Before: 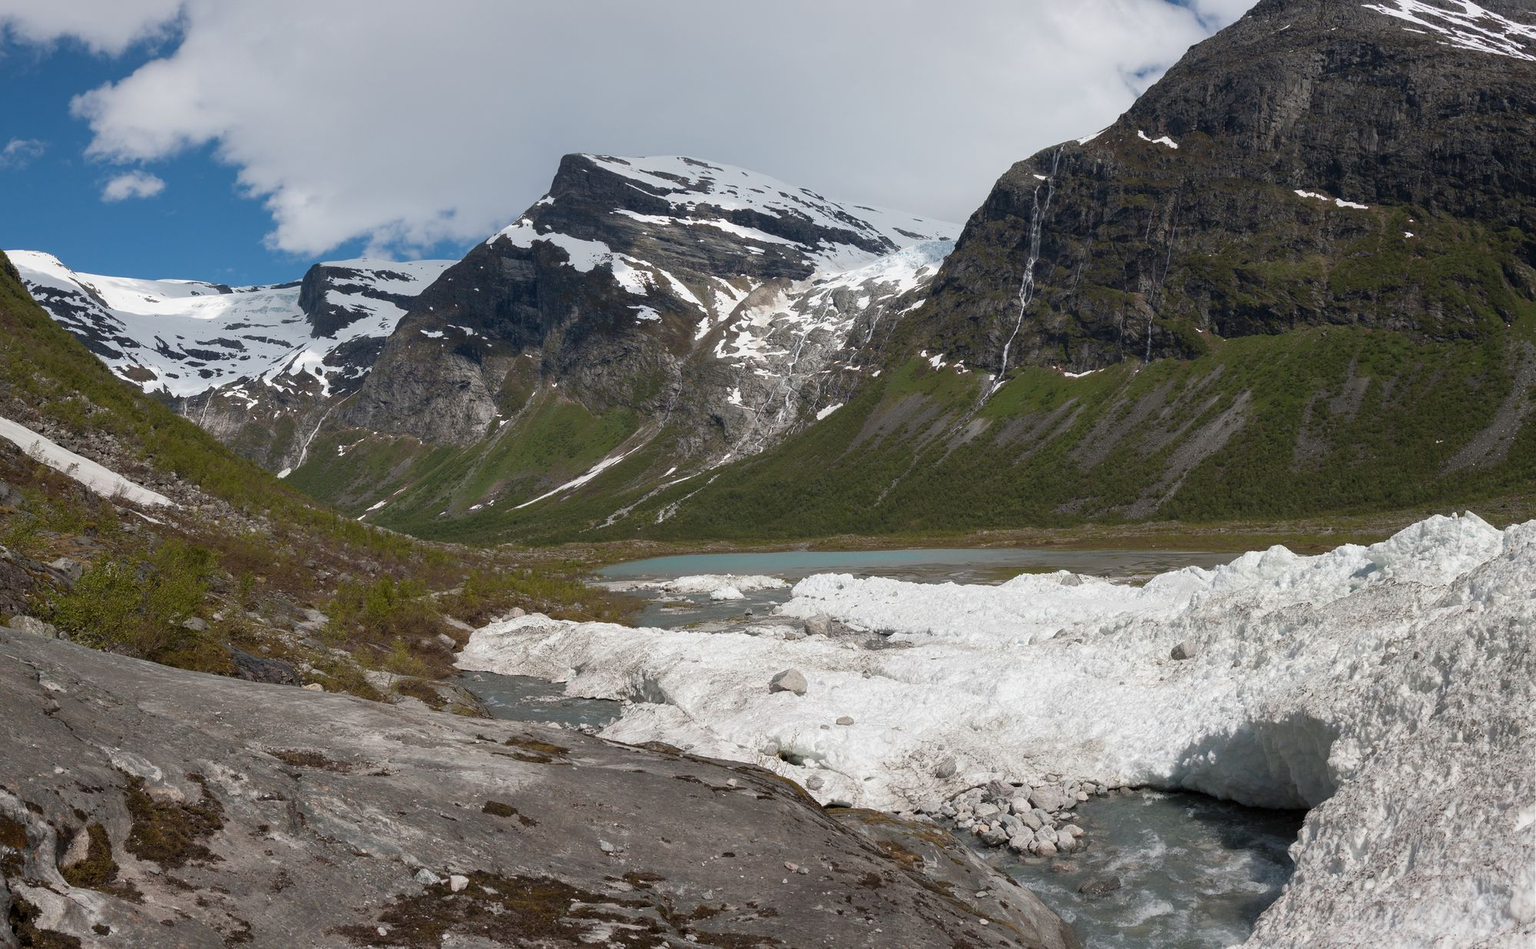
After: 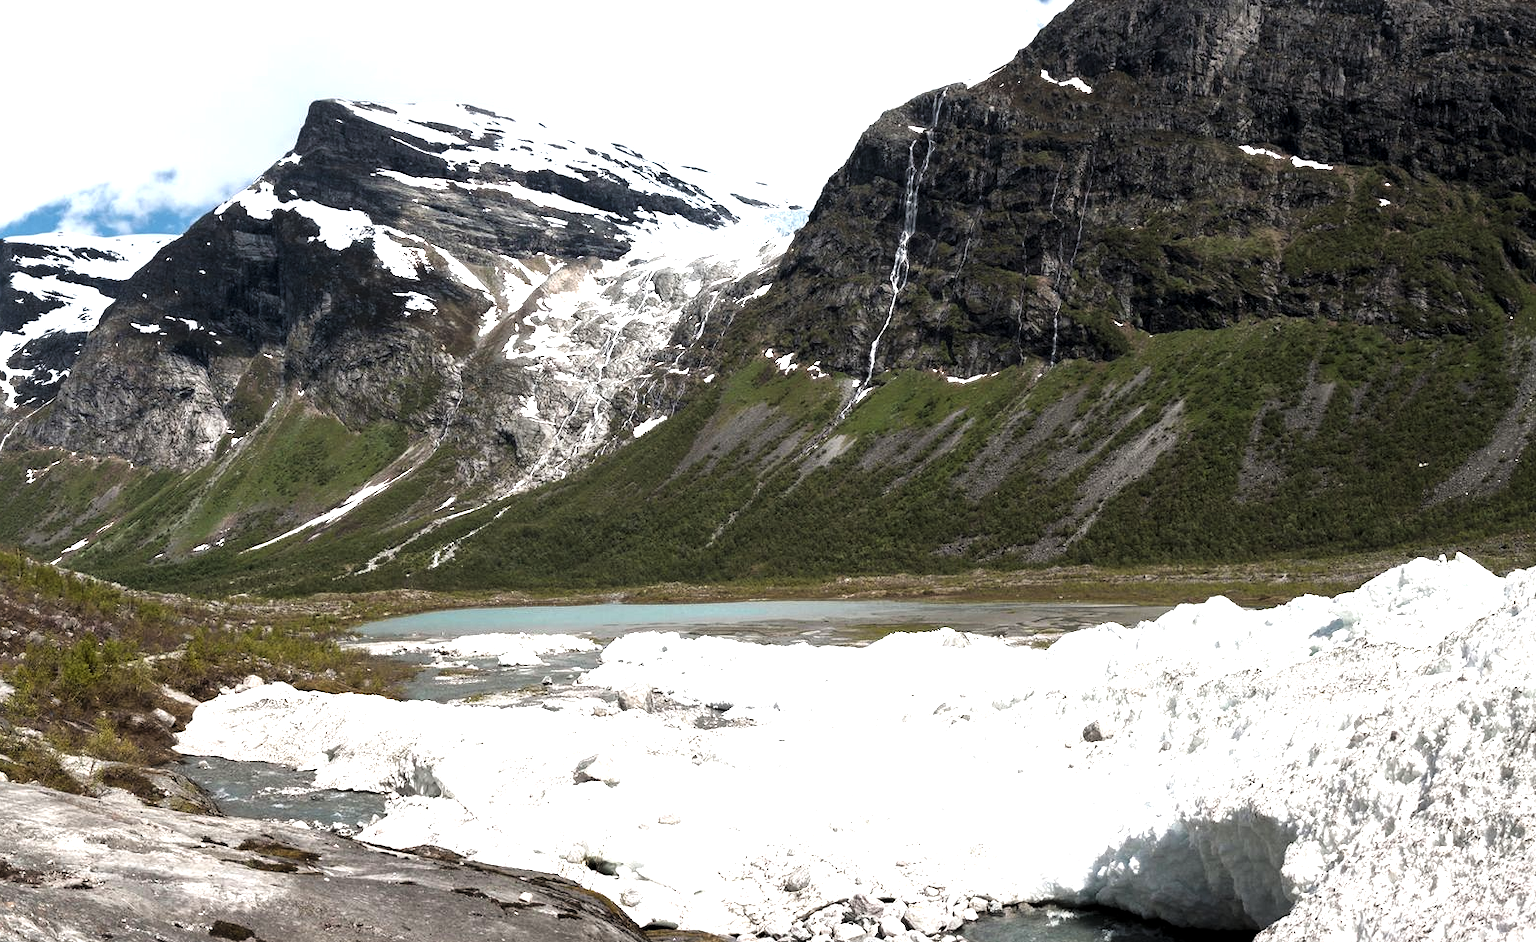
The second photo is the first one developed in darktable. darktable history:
local contrast: mode bilateral grid, contrast 20, coarseness 51, detail 120%, midtone range 0.2
crop and rotate: left 20.667%, top 7.989%, right 0.478%, bottom 13.627%
base curve: curves: ch0 [(0, 0) (0.204, 0.334) (0.55, 0.733) (1, 1)], preserve colors none
tone equalizer: edges refinement/feathering 500, mask exposure compensation -1.57 EV, preserve details no
levels: levels [0.044, 0.475, 0.791]
